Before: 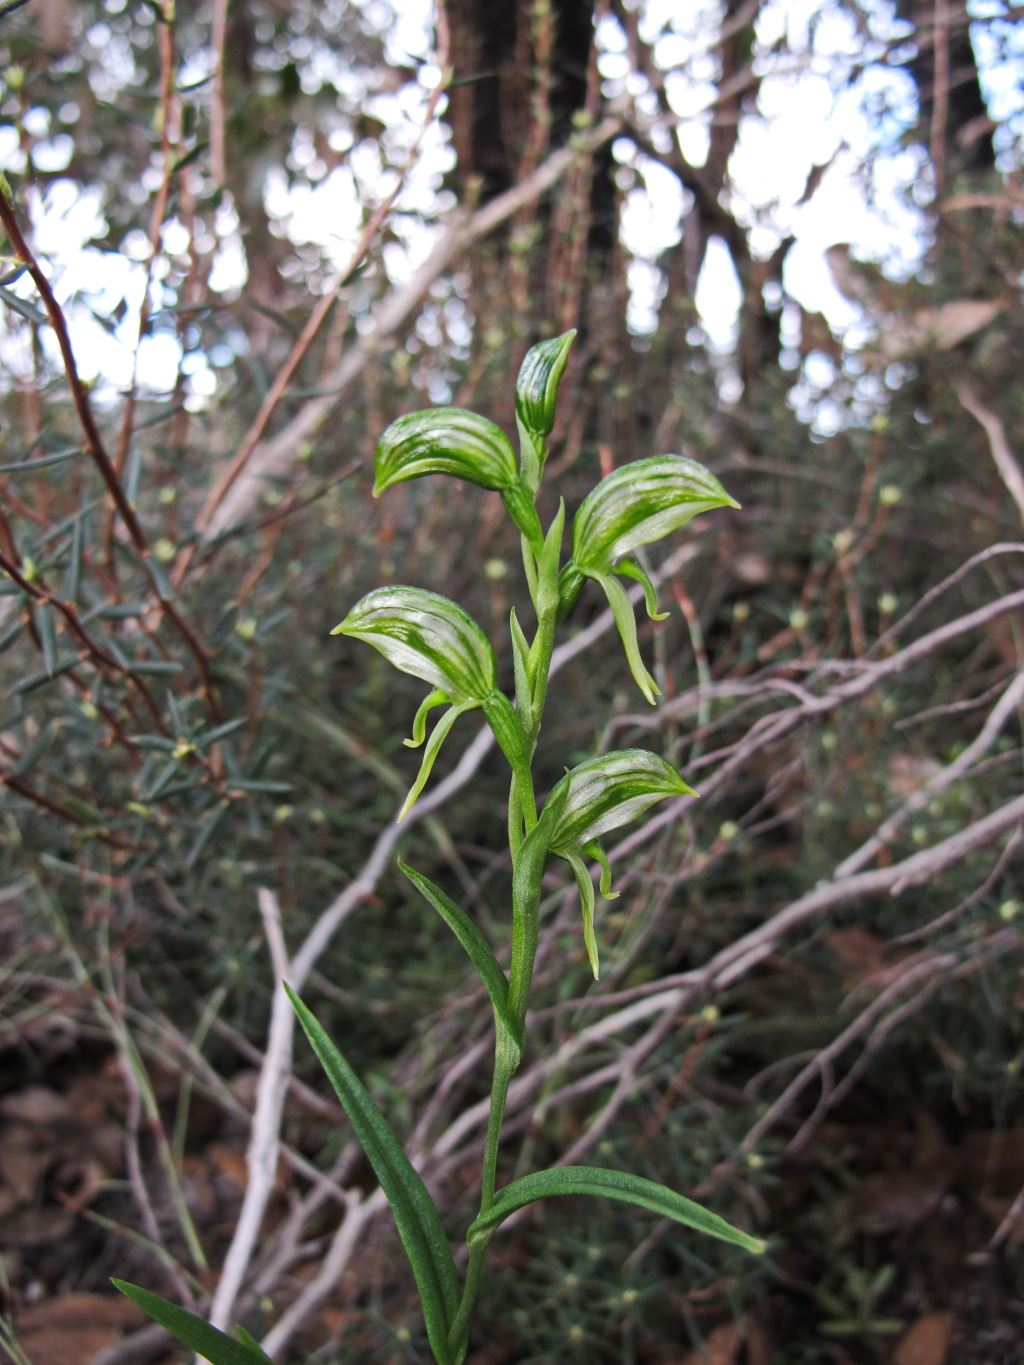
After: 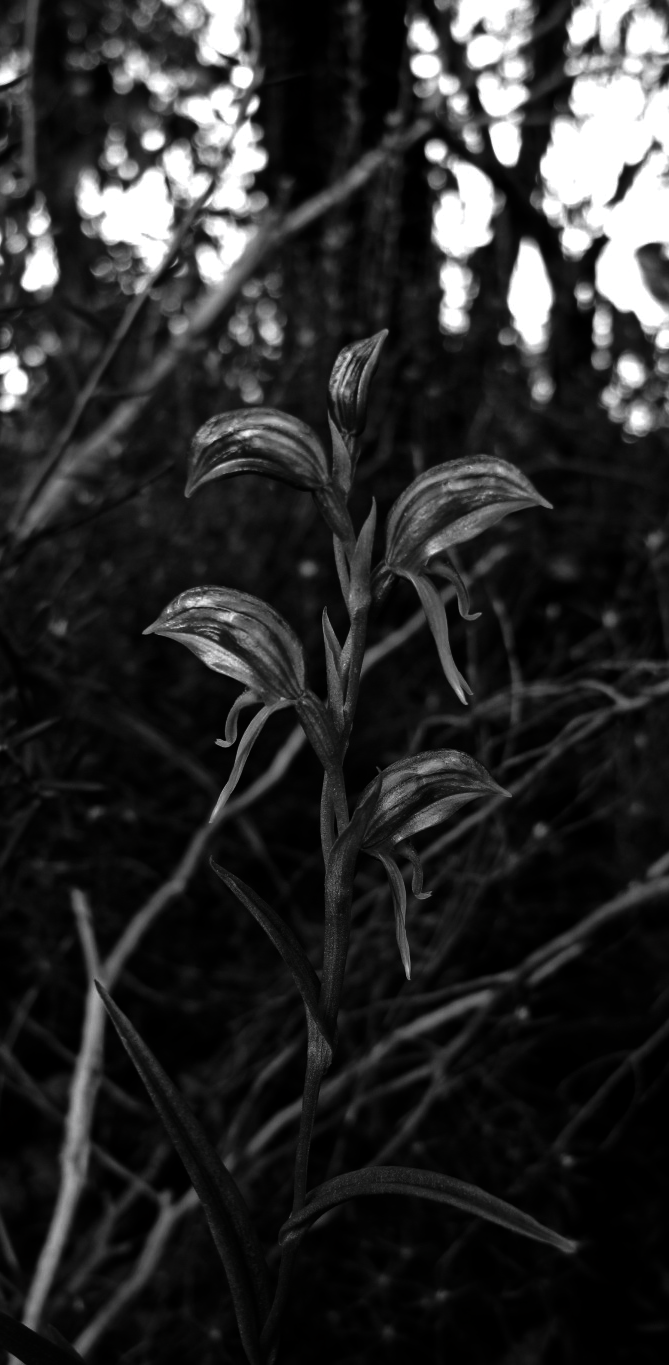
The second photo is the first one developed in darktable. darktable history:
crop and rotate: left 18.426%, right 16.192%
velvia: strength 44.64%
tone equalizer: edges refinement/feathering 500, mask exposure compensation -1.57 EV, preserve details guided filter
color correction: highlights a* 0.024, highlights b* -0.431
contrast brightness saturation: contrast 0.023, brightness -0.999, saturation -0.995
